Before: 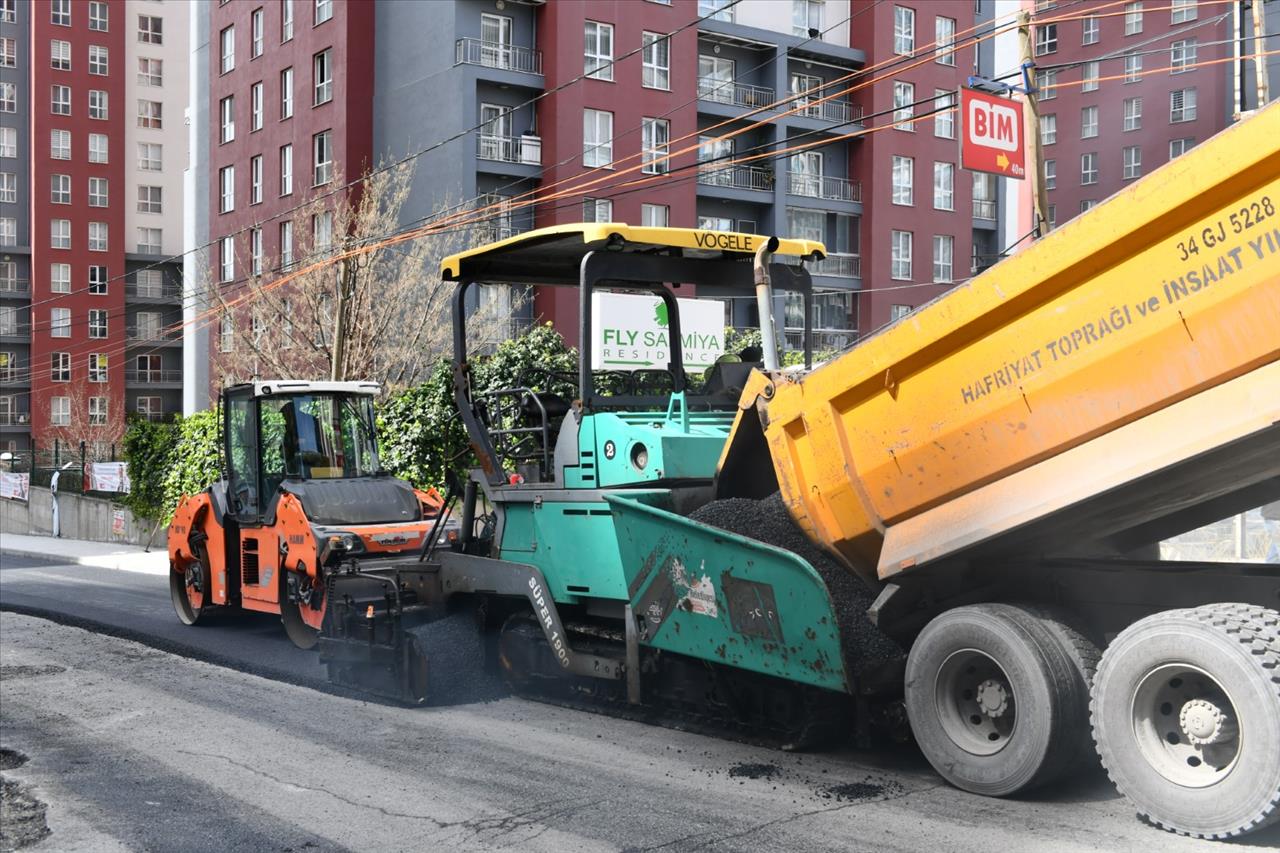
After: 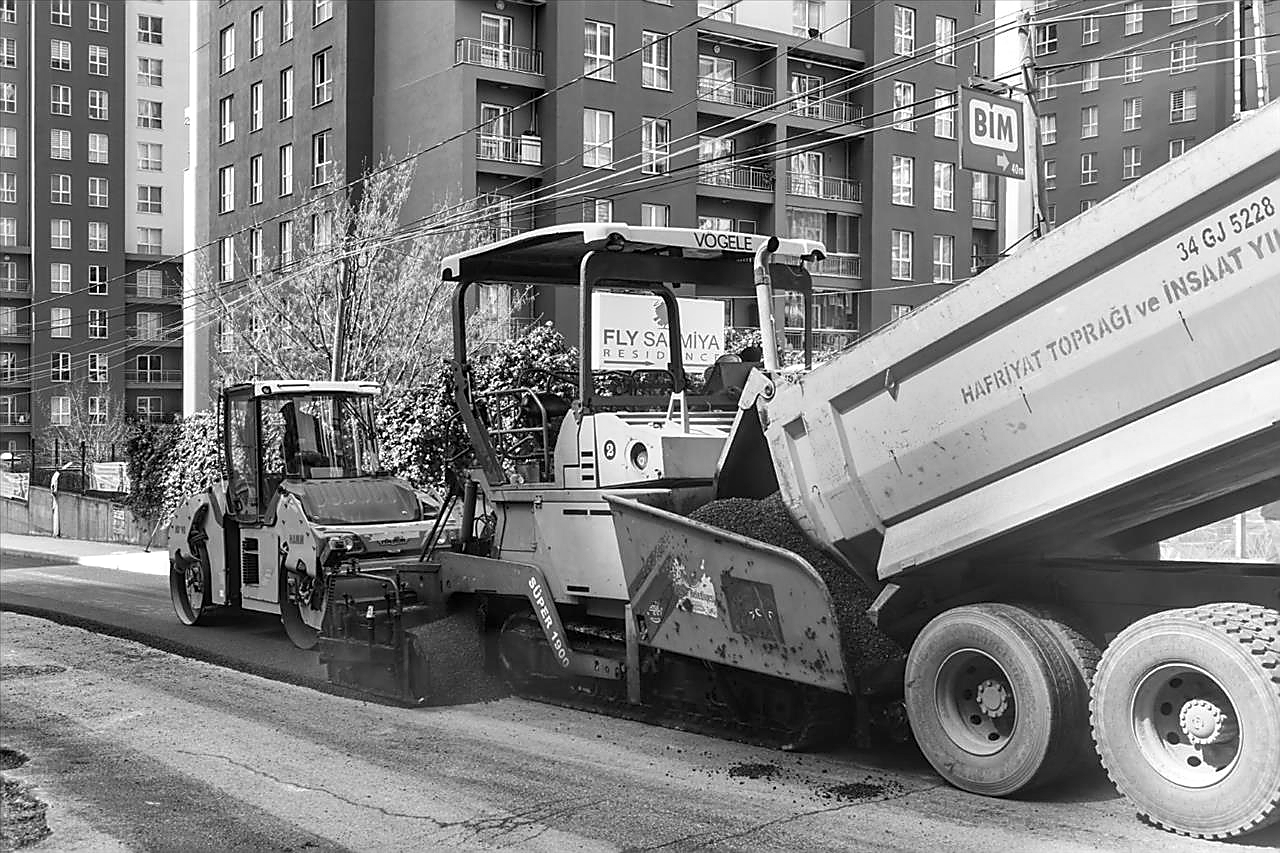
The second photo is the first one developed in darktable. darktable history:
monochrome: on, module defaults
white balance: red 0.98, blue 1.61
local contrast: on, module defaults
sharpen: radius 1.4, amount 1.25, threshold 0.7
